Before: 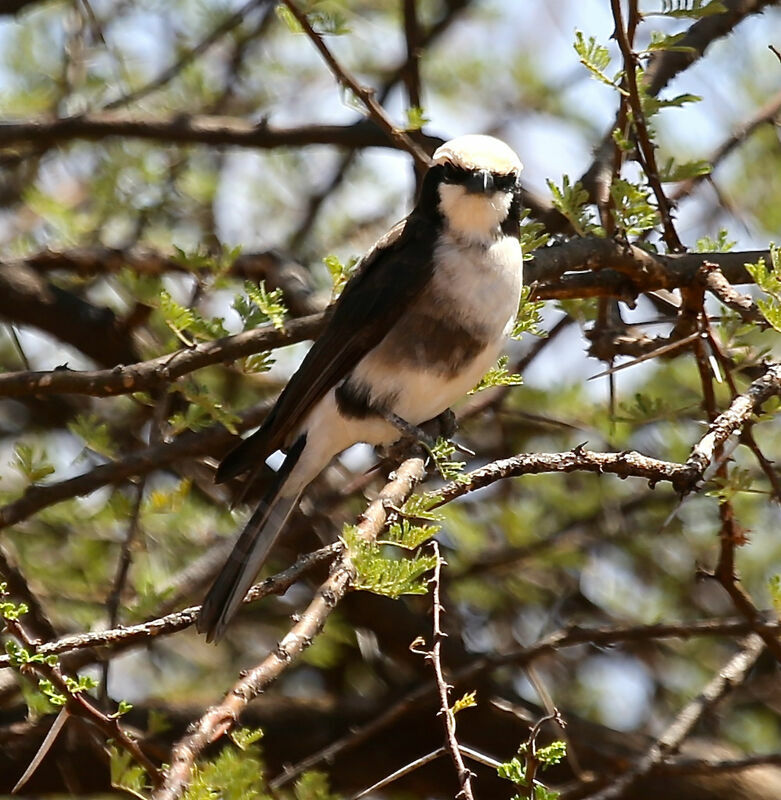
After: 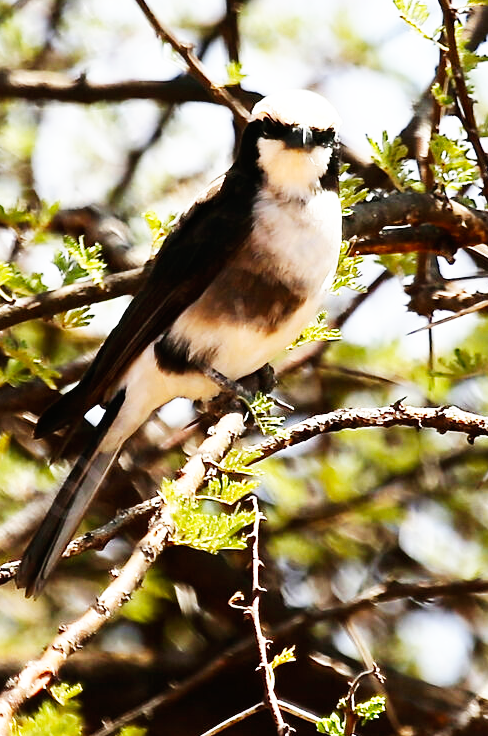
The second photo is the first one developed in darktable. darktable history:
crop and rotate: left 23.176%, top 5.626%, right 14.242%, bottom 2.316%
base curve: curves: ch0 [(0, 0) (0.007, 0.004) (0.027, 0.03) (0.046, 0.07) (0.207, 0.54) (0.442, 0.872) (0.673, 0.972) (1, 1)], preserve colors none
